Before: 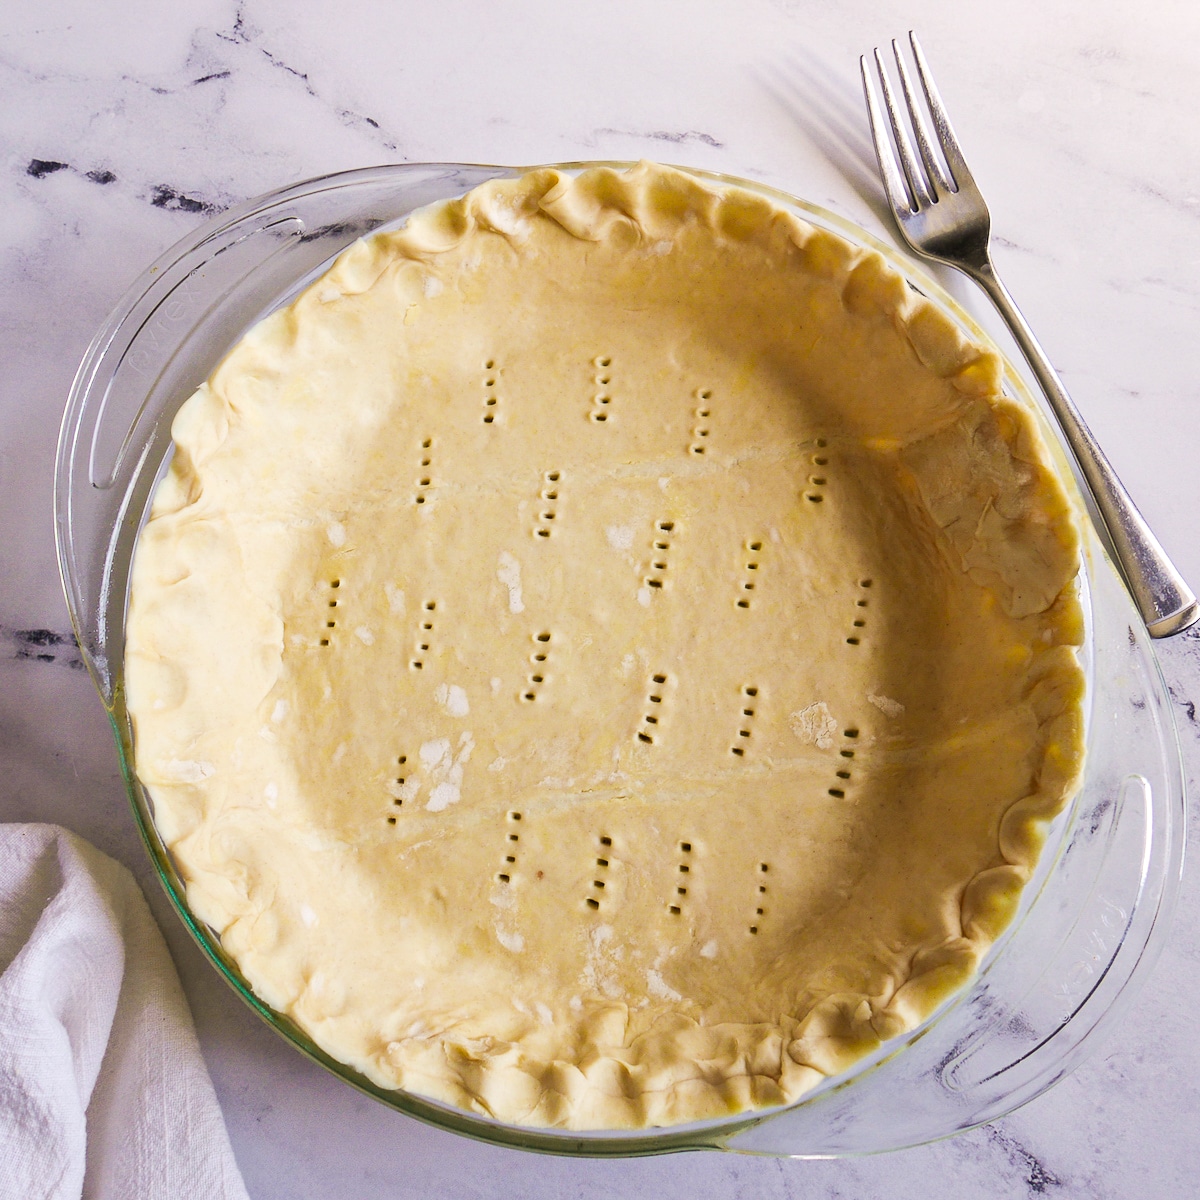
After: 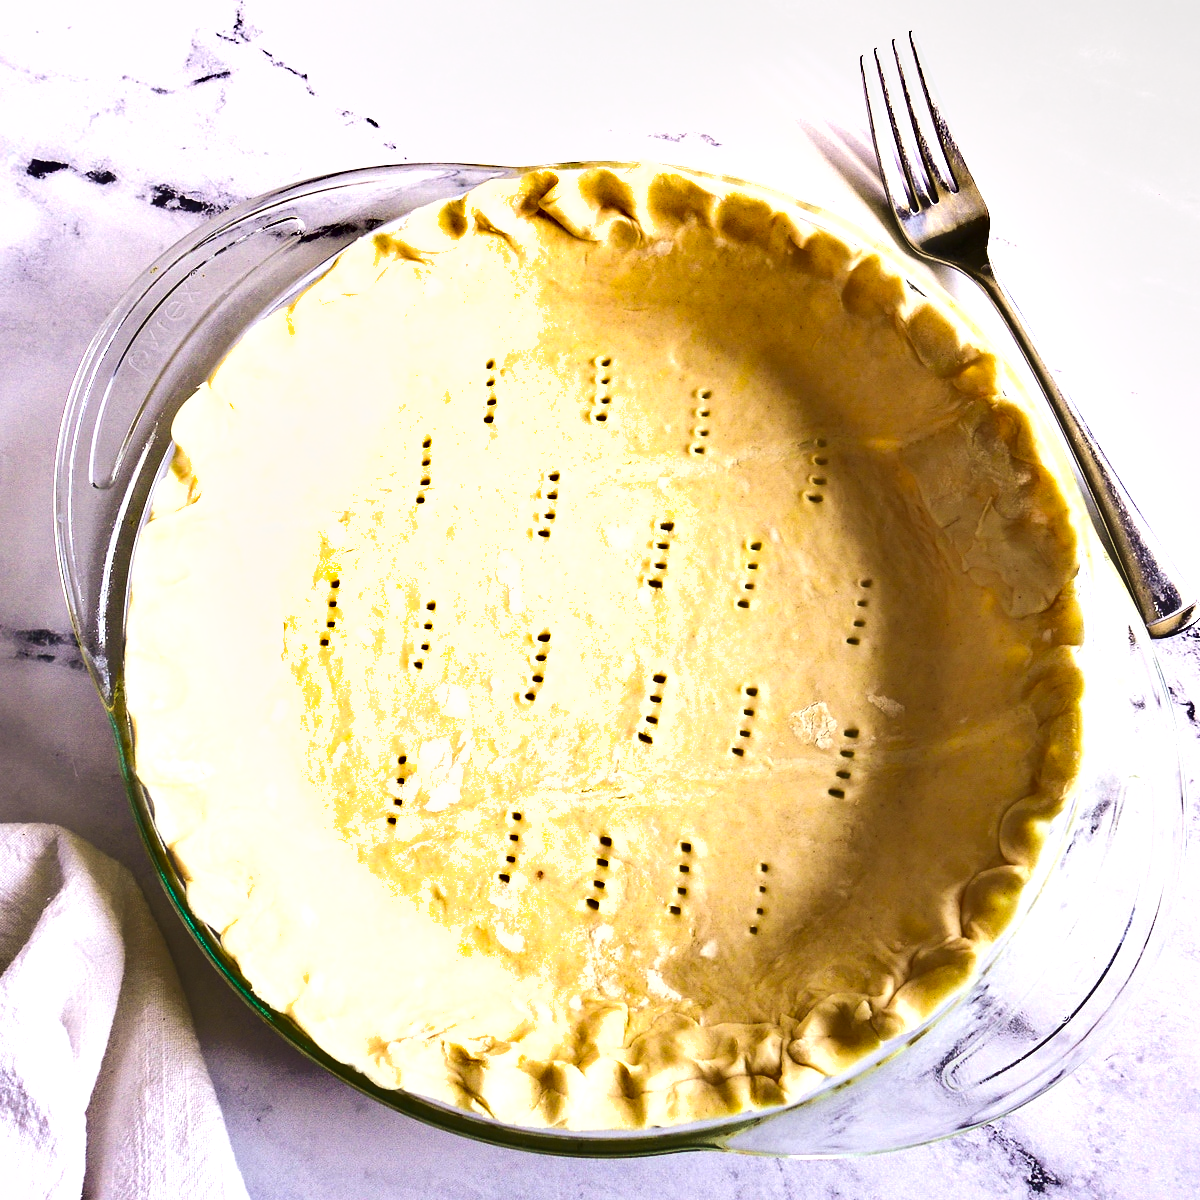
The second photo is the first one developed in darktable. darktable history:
shadows and highlights: shadows 58.47, soften with gaussian
exposure: exposure 0.57 EV, compensate exposure bias true, compensate highlight preservation false
tone equalizer: -8 EV -0.001 EV, -7 EV 0.001 EV, -6 EV -0.005 EV, -5 EV -0.004 EV, -4 EV -0.078 EV, -3 EV -0.21 EV, -2 EV -0.238 EV, -1 EV 0.117 EV, +0 EV 0.306 EV, mask exposure compensation -0.497 EV
